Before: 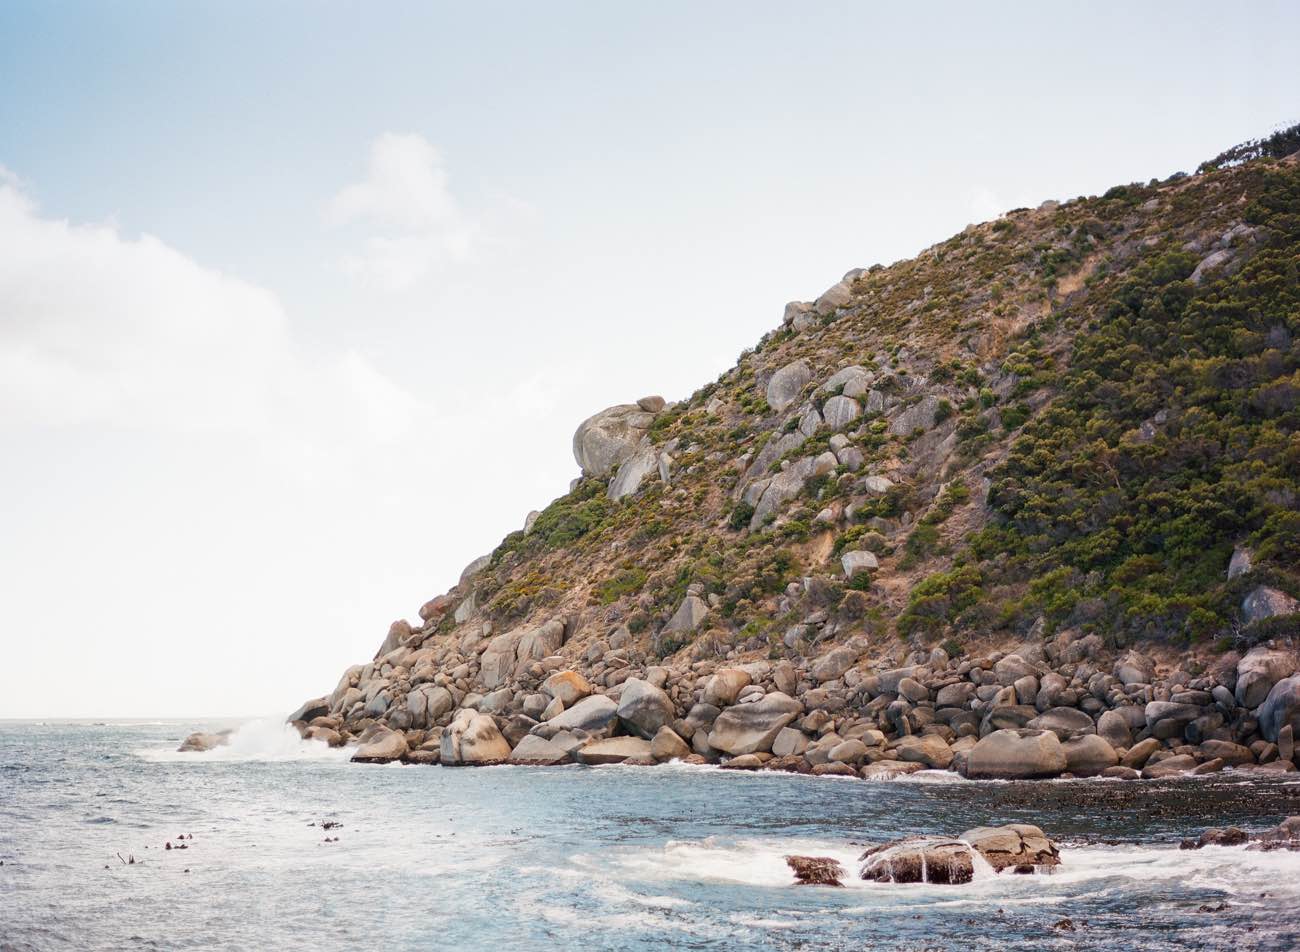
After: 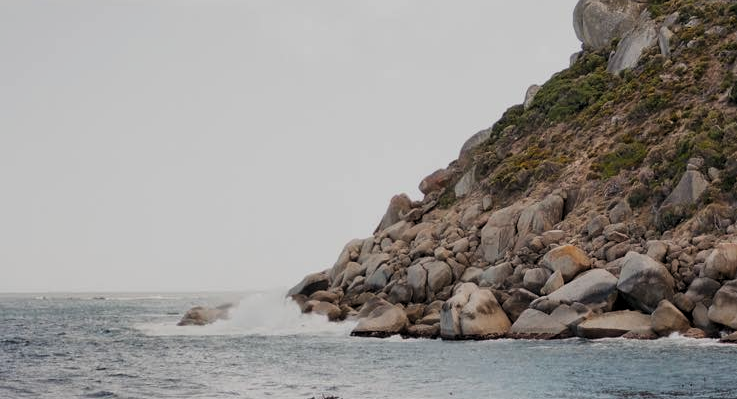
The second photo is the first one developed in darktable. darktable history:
levels: black 0.065%, levels [0.052, 0.496, 0.908]
exposure: exposure -0.964 EV, compensate highlight preservation false
crop: top 44.791%, right 43.257%, bottom 13.239%
